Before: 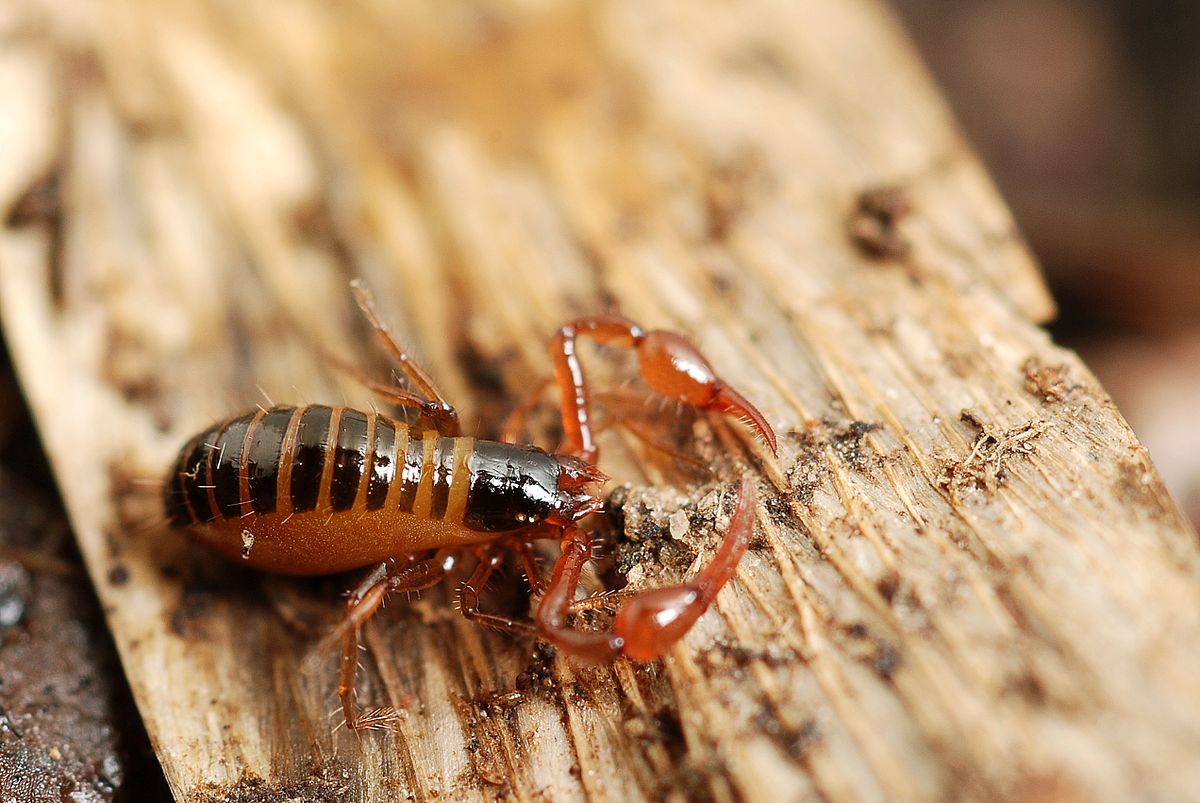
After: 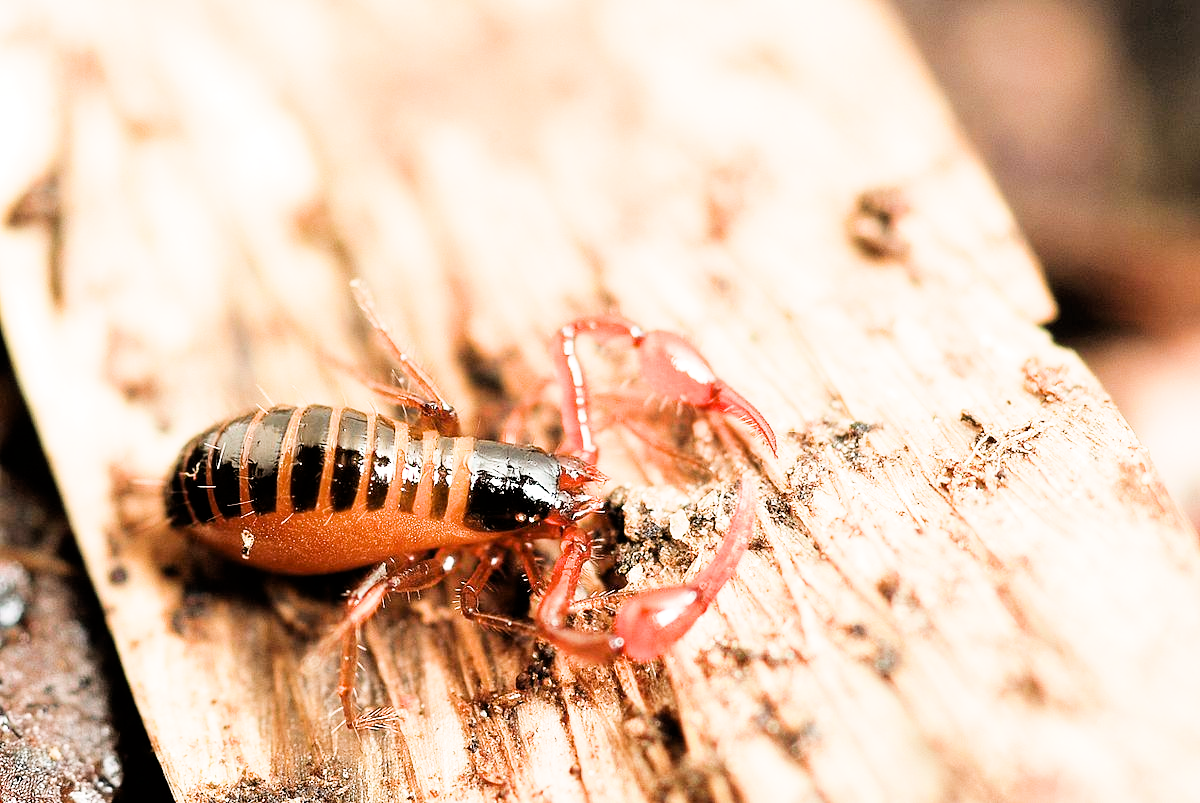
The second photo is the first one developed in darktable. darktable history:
filmic rgb: black relative exposure -5 EV, hardness 2.88, contrast 1.3, highlights saturation mix -30%
exposure: black level correction 0.001, exposure 1.719 EV, compensate exposure bias true, compensate highlight preservation false
